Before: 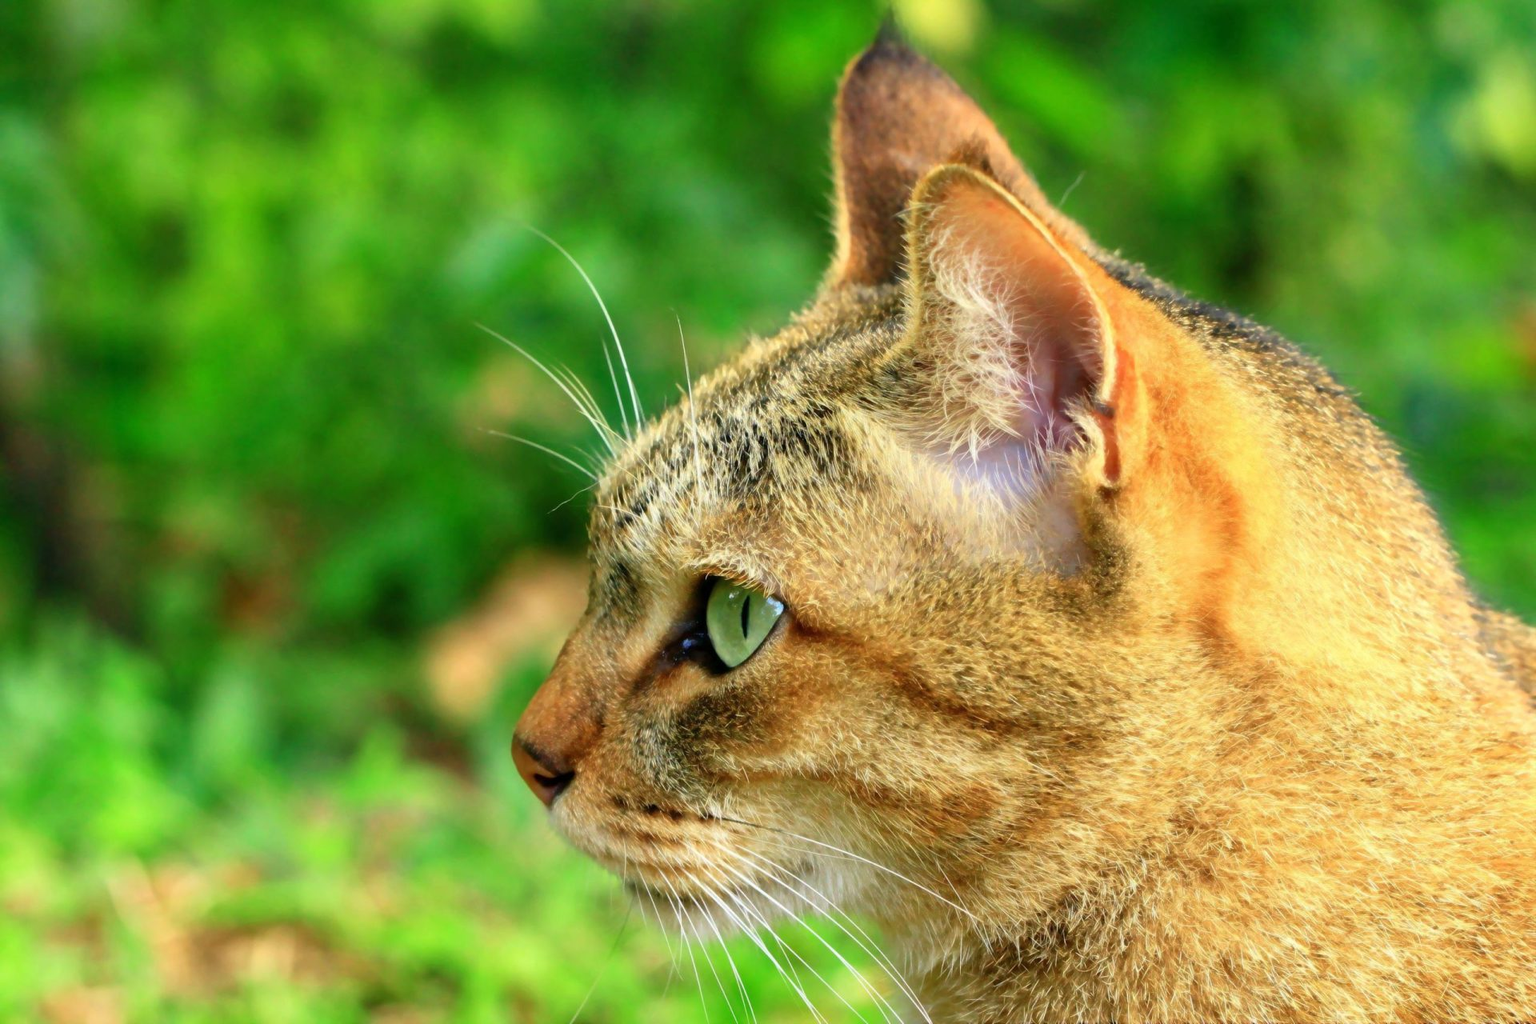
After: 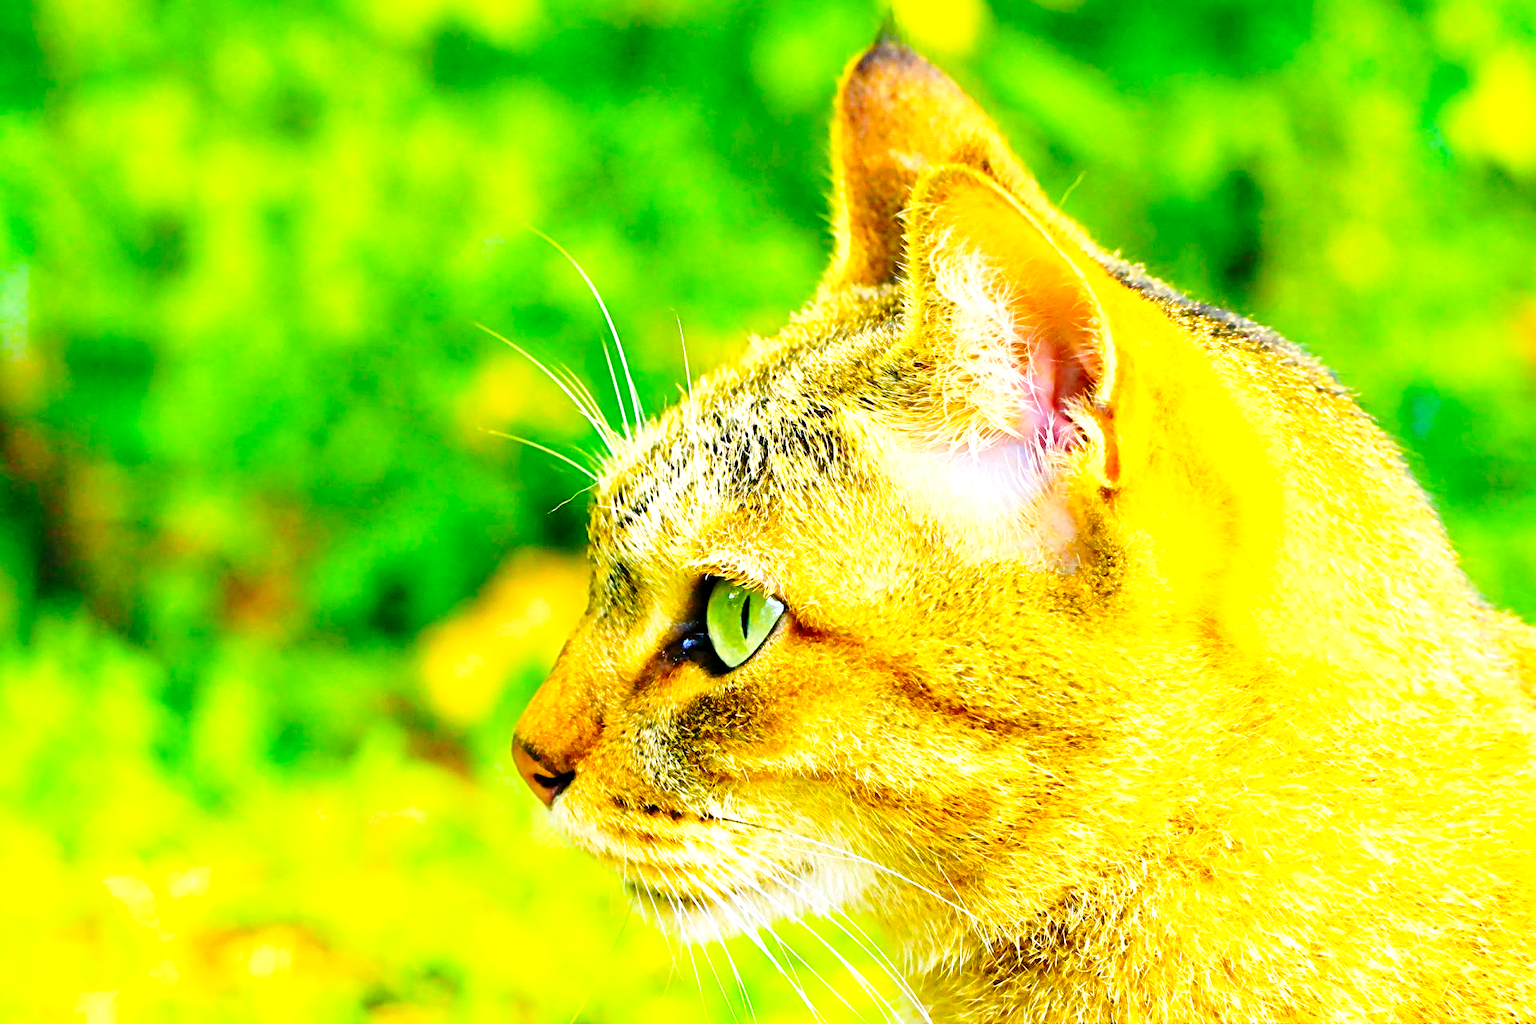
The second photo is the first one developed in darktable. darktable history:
color balance rgb: linear chroma grading › global chroma 14.744%, perceptual saturation grading › global saturation 30.925%, global vibrance 25.434%
exposure: black level correction 0.001, exposure 0.955 EV, compensate highlight preservation false
base curve: curves: ch0 [(0, 0) (0.028, 0.03) (0.121, 0.232) (0.46, 0.748) (0.859, 0.968) (1, 1)], preserve colors none
sharpen: radius 2.704, amount 0.663
